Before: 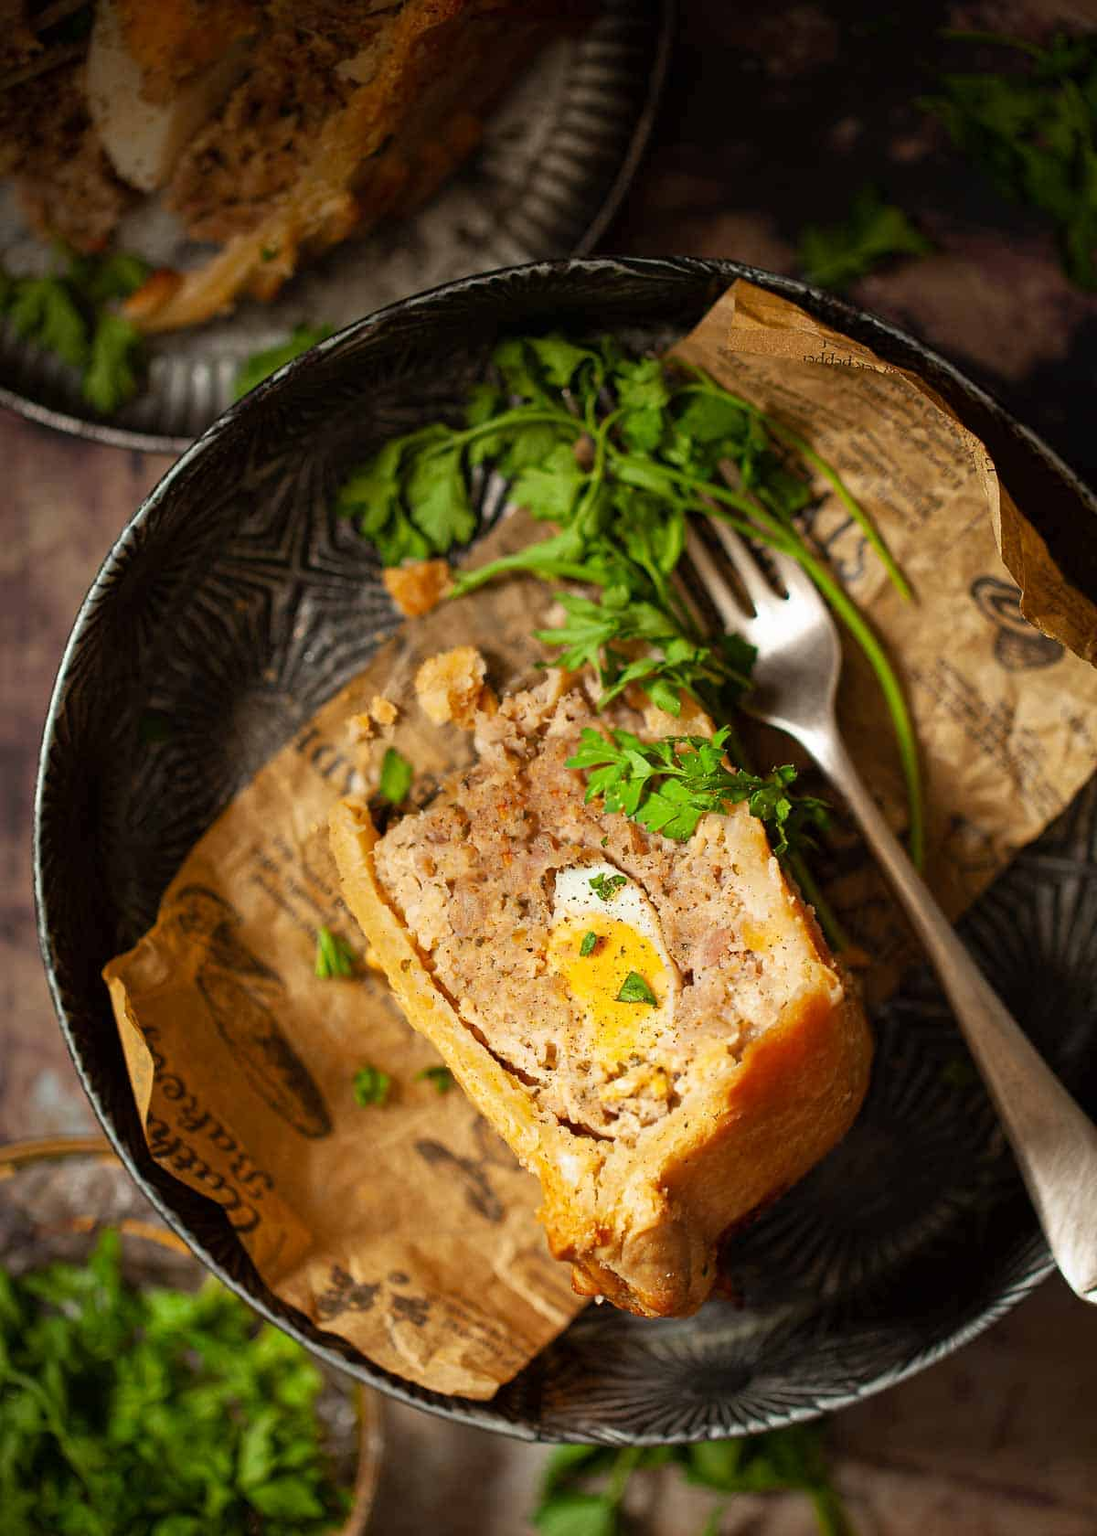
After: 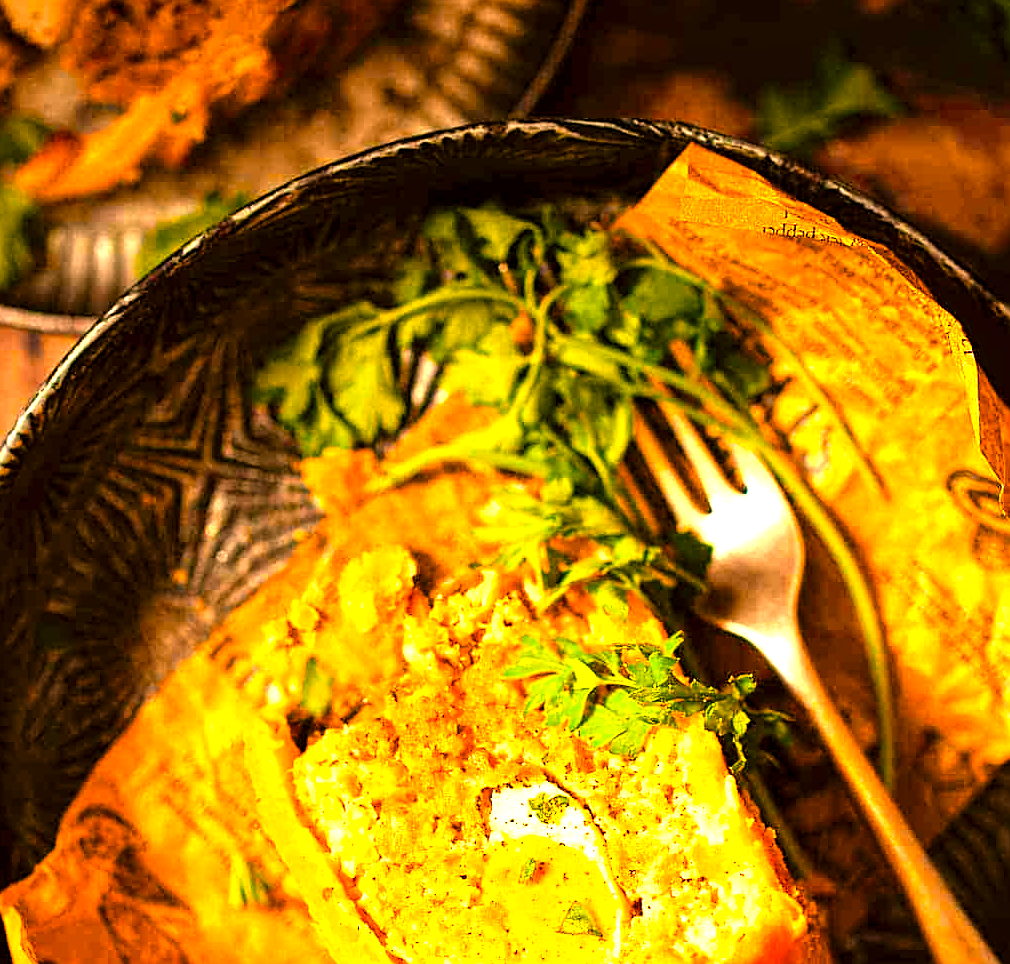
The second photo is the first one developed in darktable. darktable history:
local contrast: highlights 103%, shadows 99%, detail 131%, midtone range 0.2
contrast brightness saturation: contrast 0.067, brightness 0.173, saturation 0.398
sharpen: amount 0.493
crop and rotate: left 9.712%, top 9.646%, right 6.051%, bottom 32.929%
color zones: curves: ch0 [(0.018, 0.548) (0.197, 0.654) (0.425, 0.447) (0.605, 0.658) (0.732, 0.579)]; ch1 [(0.105, 0.531) (0.224, 0.531) (0.386, 0.39) (0.618, 0.456) (0.732, 0.456) (0.956, 0.421)]; ch2 [(0.039, 0.583) (0.215, 0.465) (0.399, 0.544) (0.465, 0.548) (0.614, 0.447) (0.724, 0.43) (0.882, 0.623) (0.956, 0.632)]
color balance rgb: linear chroma grading › global chroma 15.583%, perceptual saturation grading › global saturation 29.526%, global vibrance 35.662%, contrast 9.371%
color correction: highlights a* 18.08, highlights b* 35.22, shadows a* 1.76, shadows b* 5.95, saturation 1.04
tone equalizer: edges refinement/feathering 500, mask exposure compensation -1.57 EV, preserve details no
